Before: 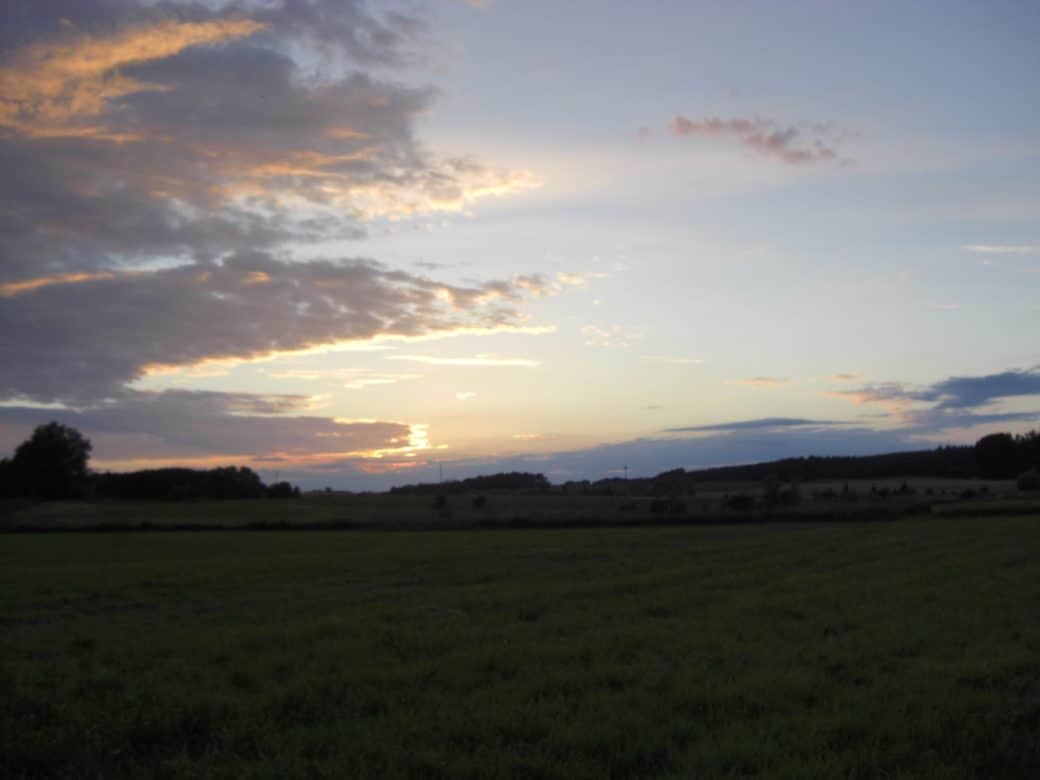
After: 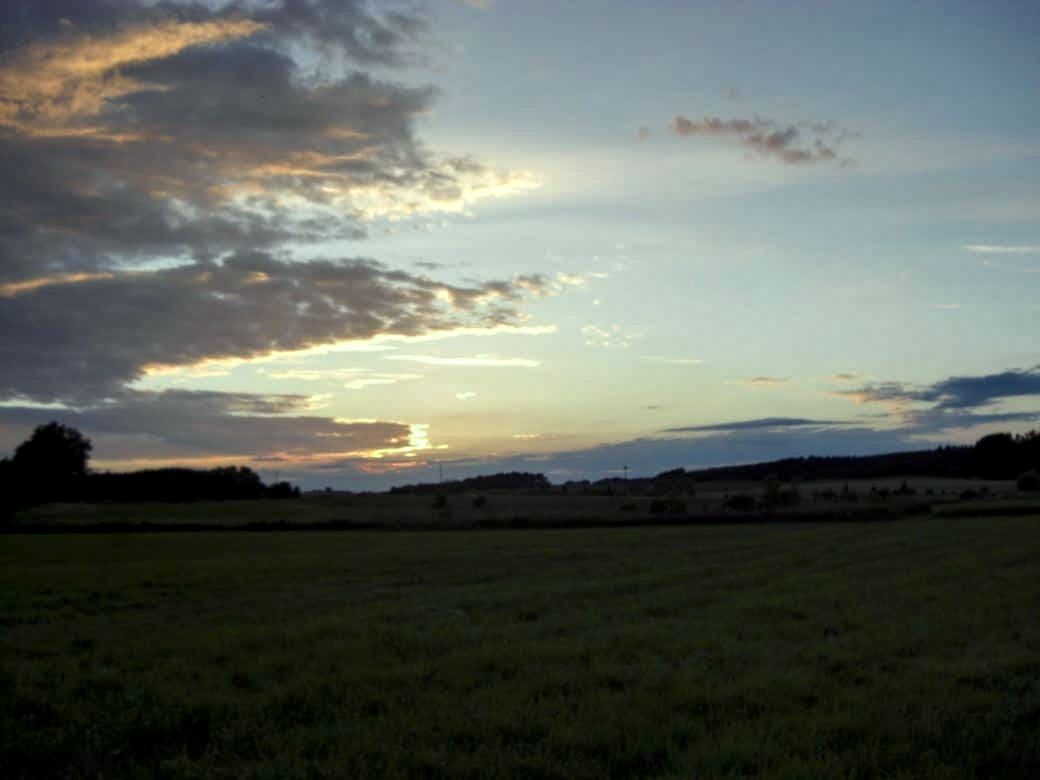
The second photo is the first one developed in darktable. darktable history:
local contrast: highlights 28%, detail 150%
color correction: highlights a* -8.03, highlights b* 3.35
contrast brightness saturation: brightness -0.089
